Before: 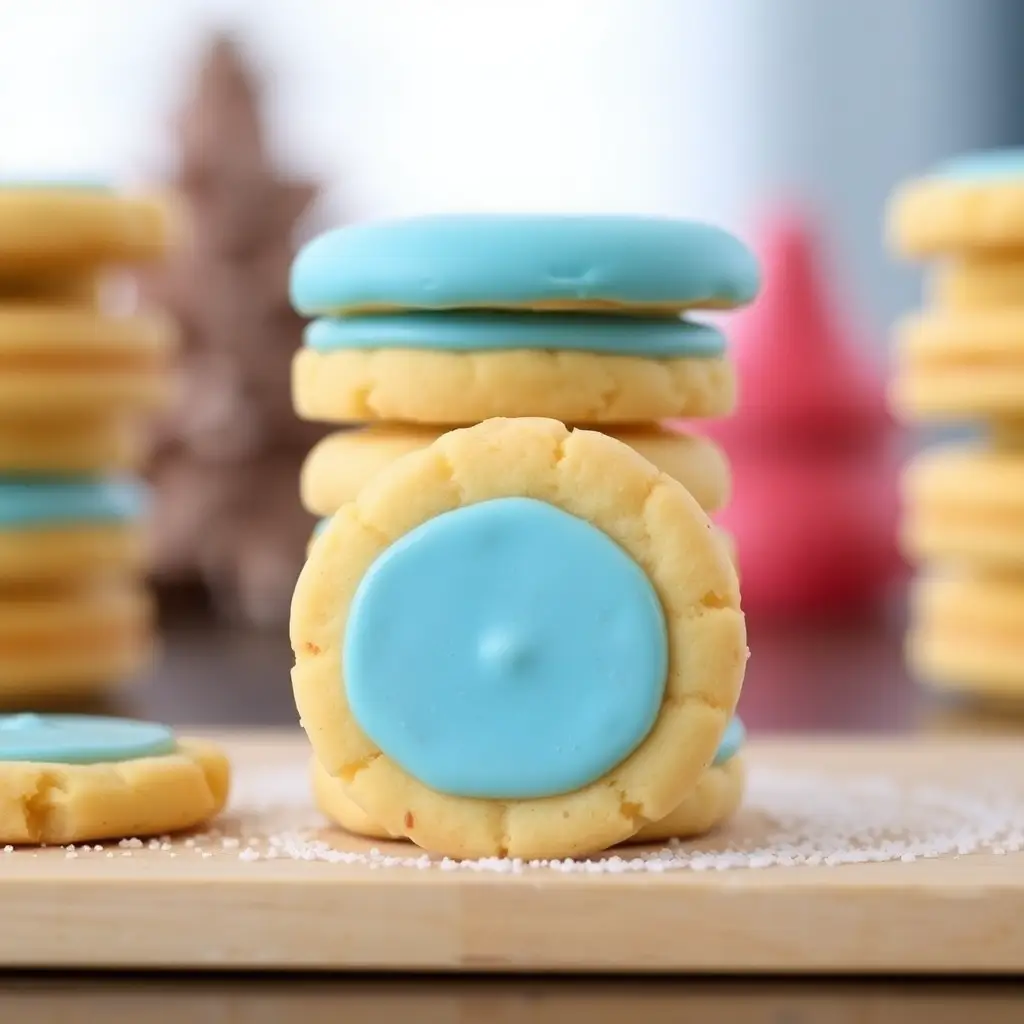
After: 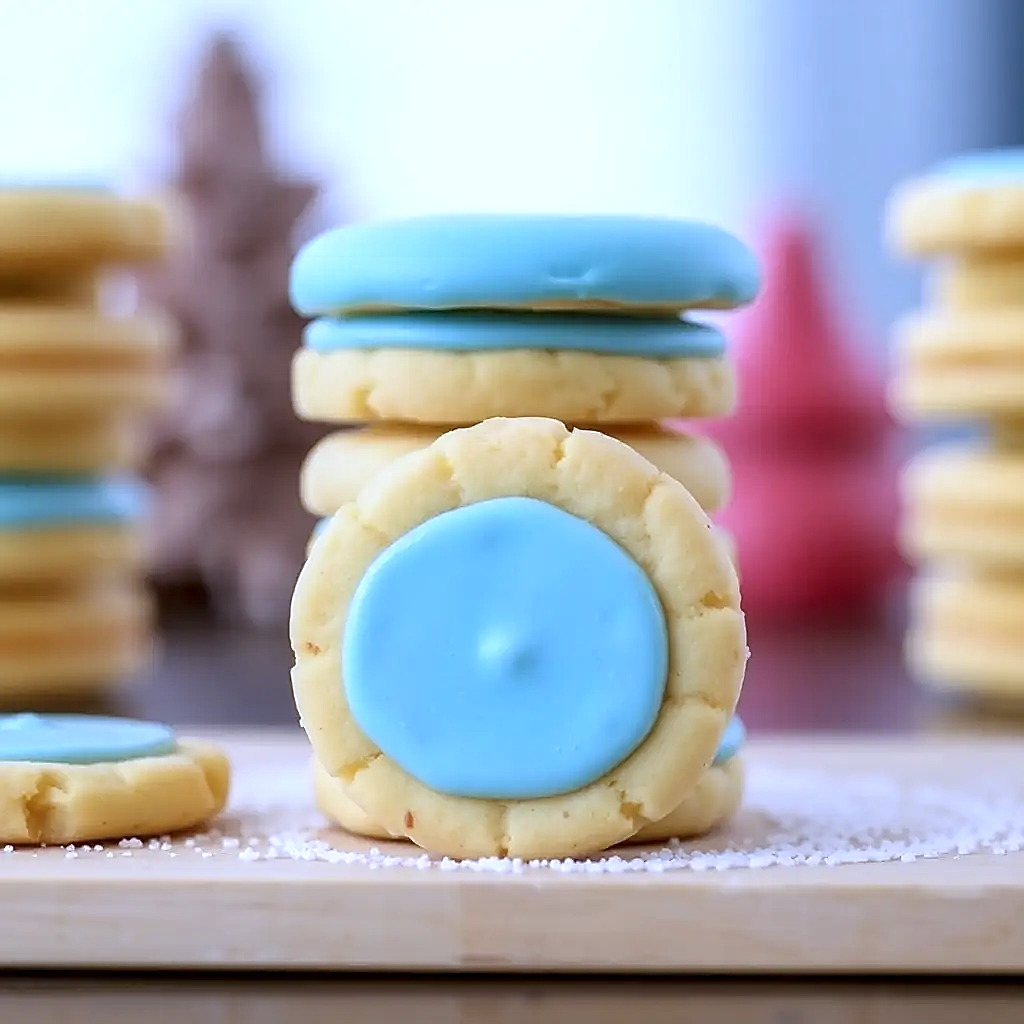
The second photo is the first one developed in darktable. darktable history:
white balance: red 0.948, green 1.02, blue 1.176
local contrast: on, module defaults
color calibration: illuminant as shot in camera, x 0.358, y 0.373, temperature 4628.91 K
contrast brightness saturation: saturation -0.05
sharpen: radius 1.4, amount 1.25, threshold 0.7
